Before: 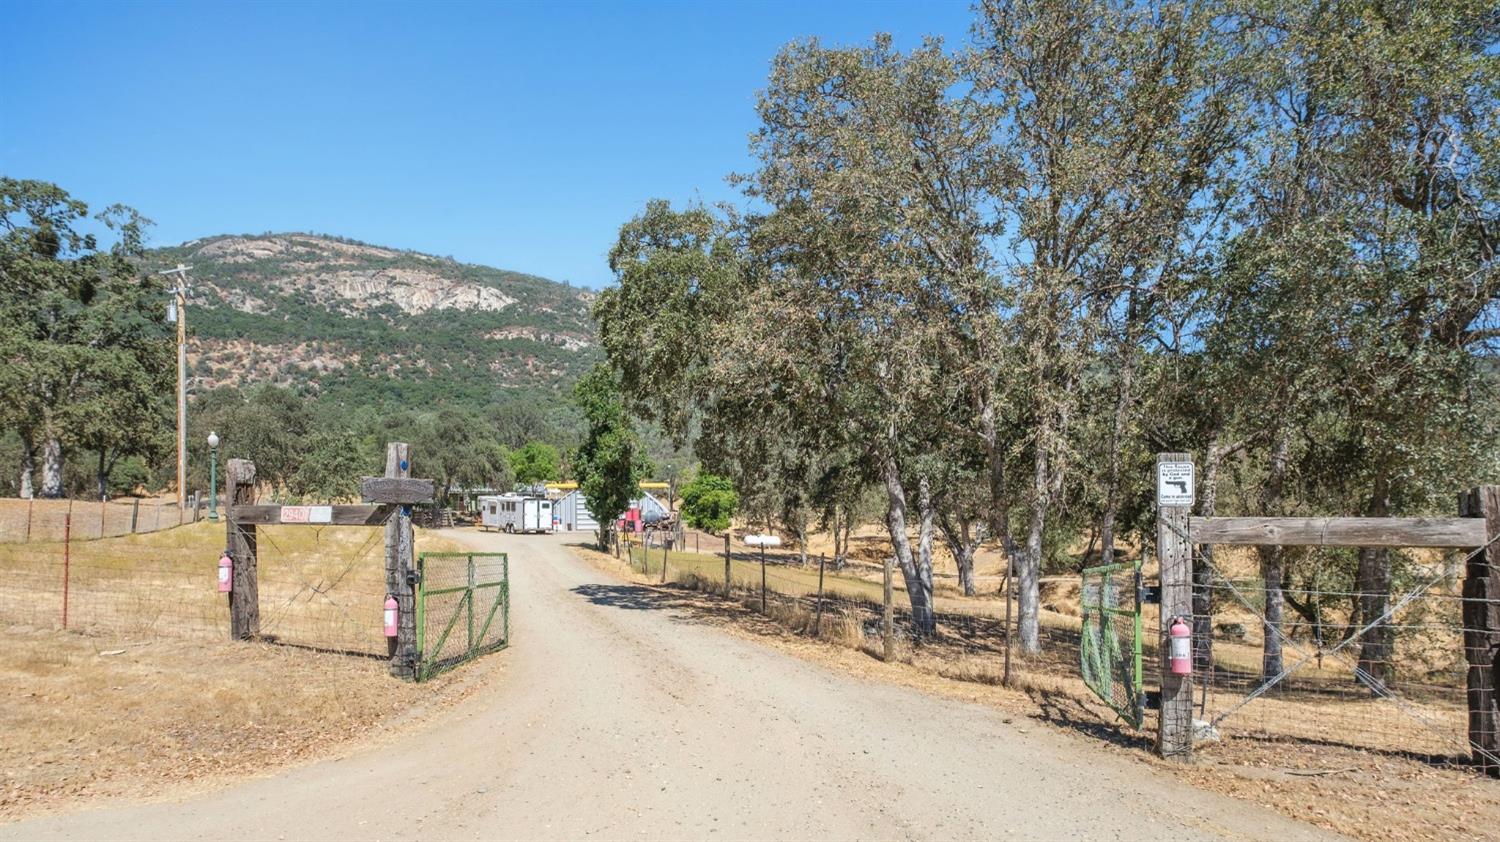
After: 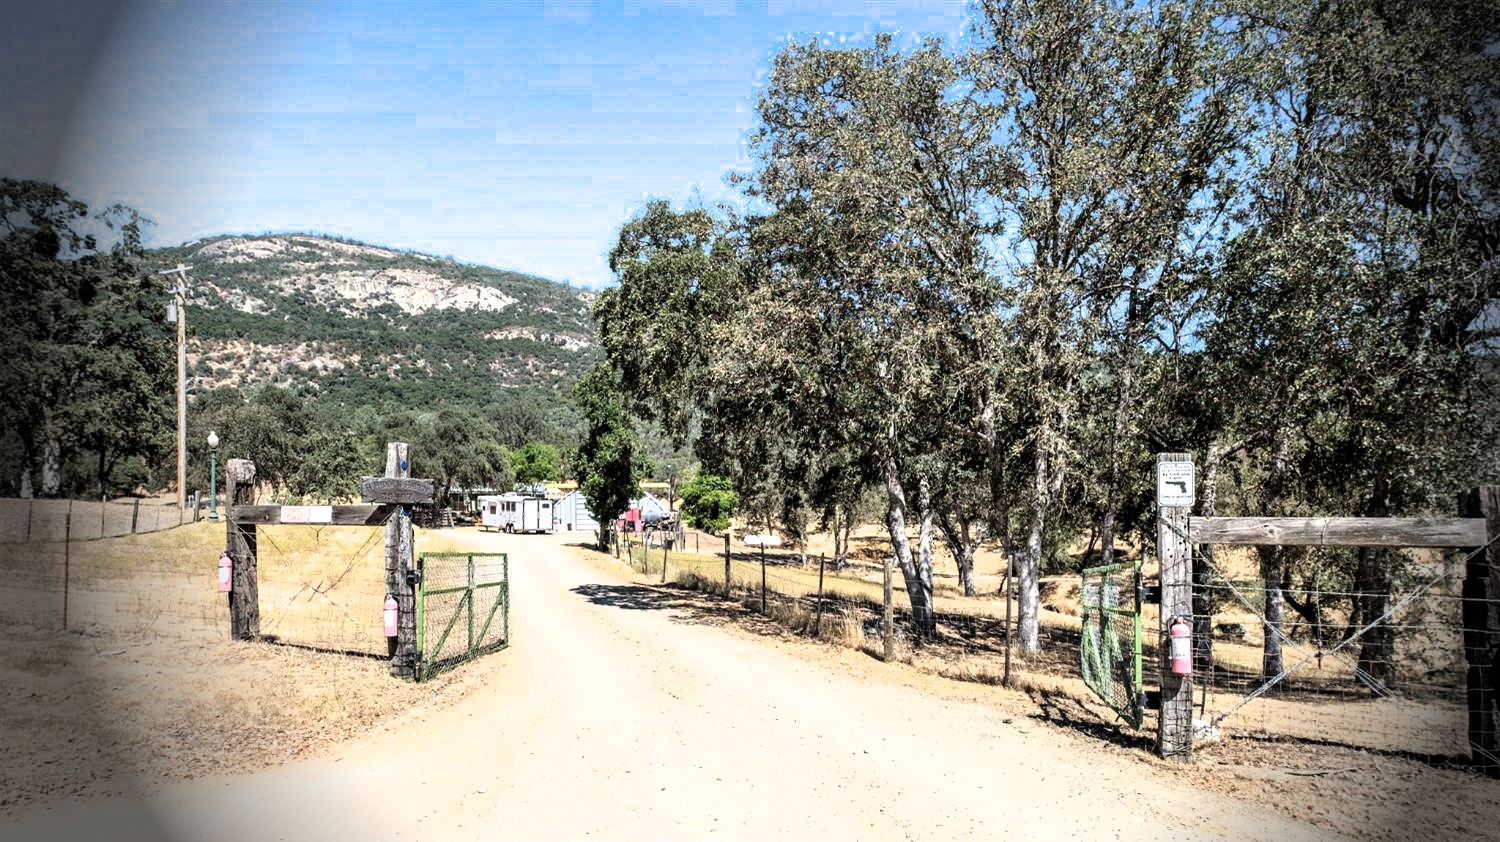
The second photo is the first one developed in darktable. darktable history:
filmic rgb: black relative exposure -8.2 EV, white relative exposure 2.2 EV, threshold 3 EV, hardness 7.11, latitude 85.74%, contrast 1.696, highlights saturation mix -4%, shadows ↔ highlights balance -2.69%, color science v5 (2021), contrast in shadows safe, contrast in highlights safe, enable highlight reconstruction true
vignetting: fall-off start 76.42%, fall-off radius 27.36%, brightness -0.872, center (0.037, -0.09), width/height ratio 0.971
